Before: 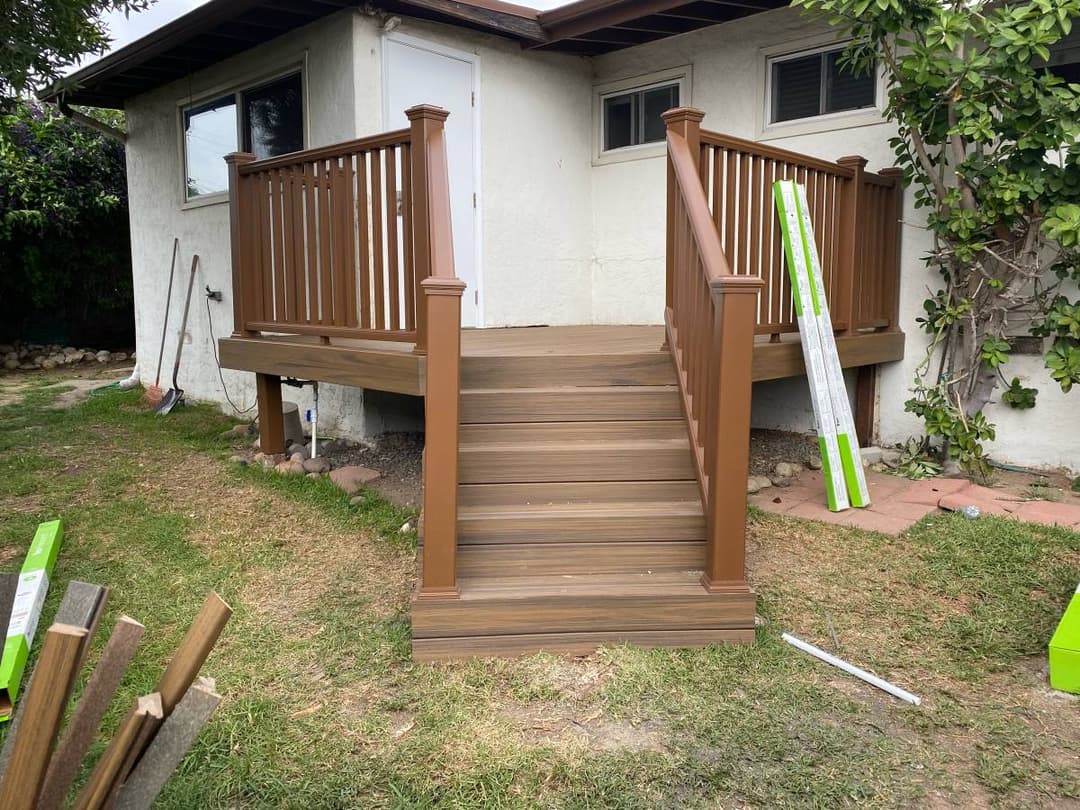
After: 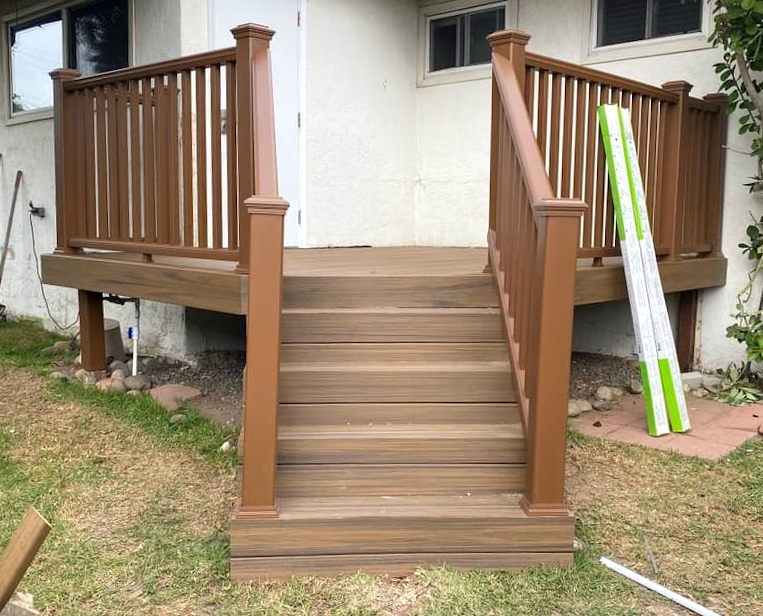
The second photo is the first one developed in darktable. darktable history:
exposure: exposure 0.207 EV, compensate highlight preservation false
rotate and perspective: rotation 0.8°, automatic cropping off
crop and rotate: left 17.046%, top 10.659%, right 12.989%, bottom 14.553%
